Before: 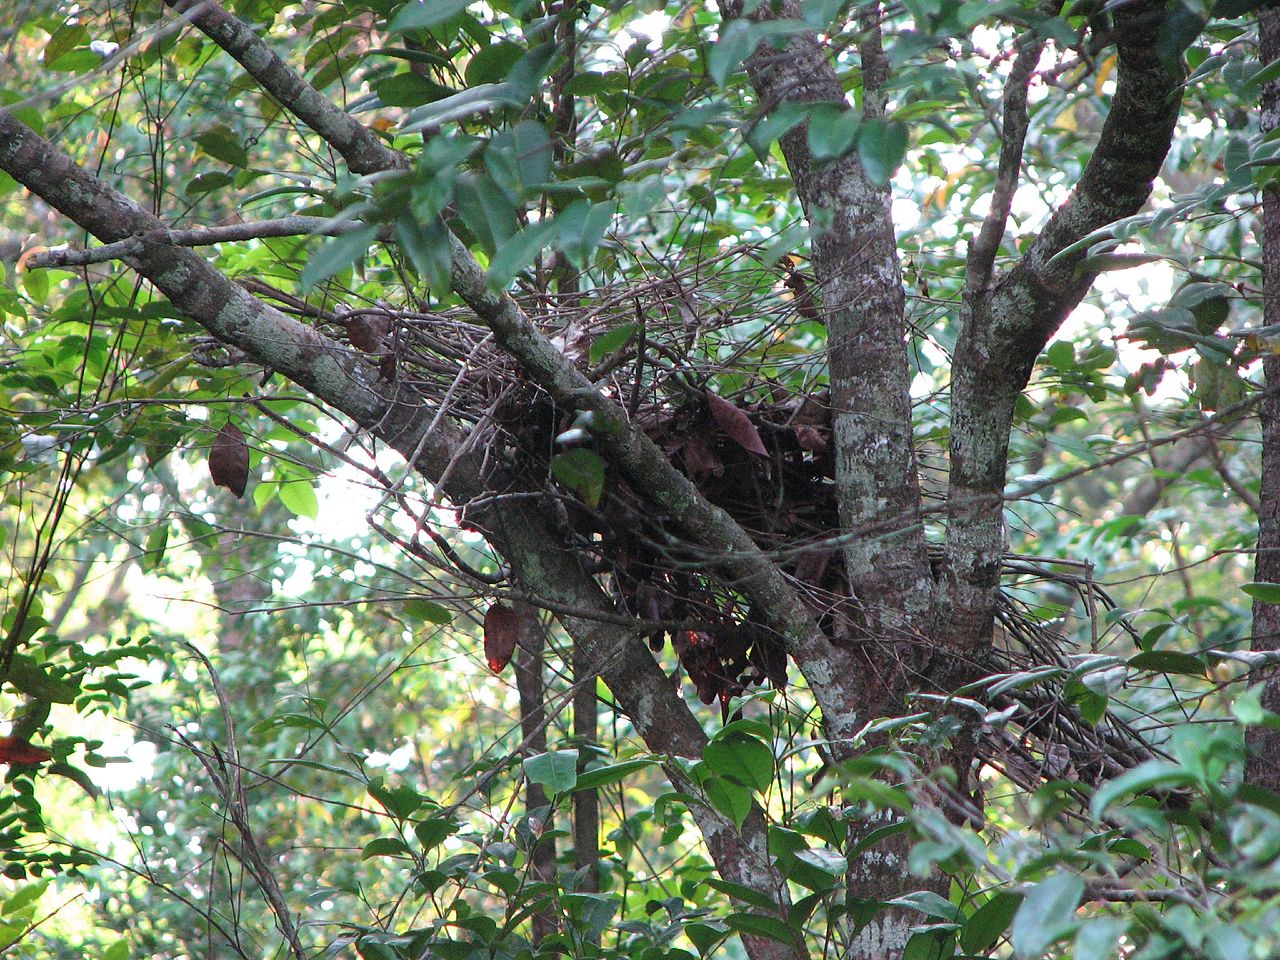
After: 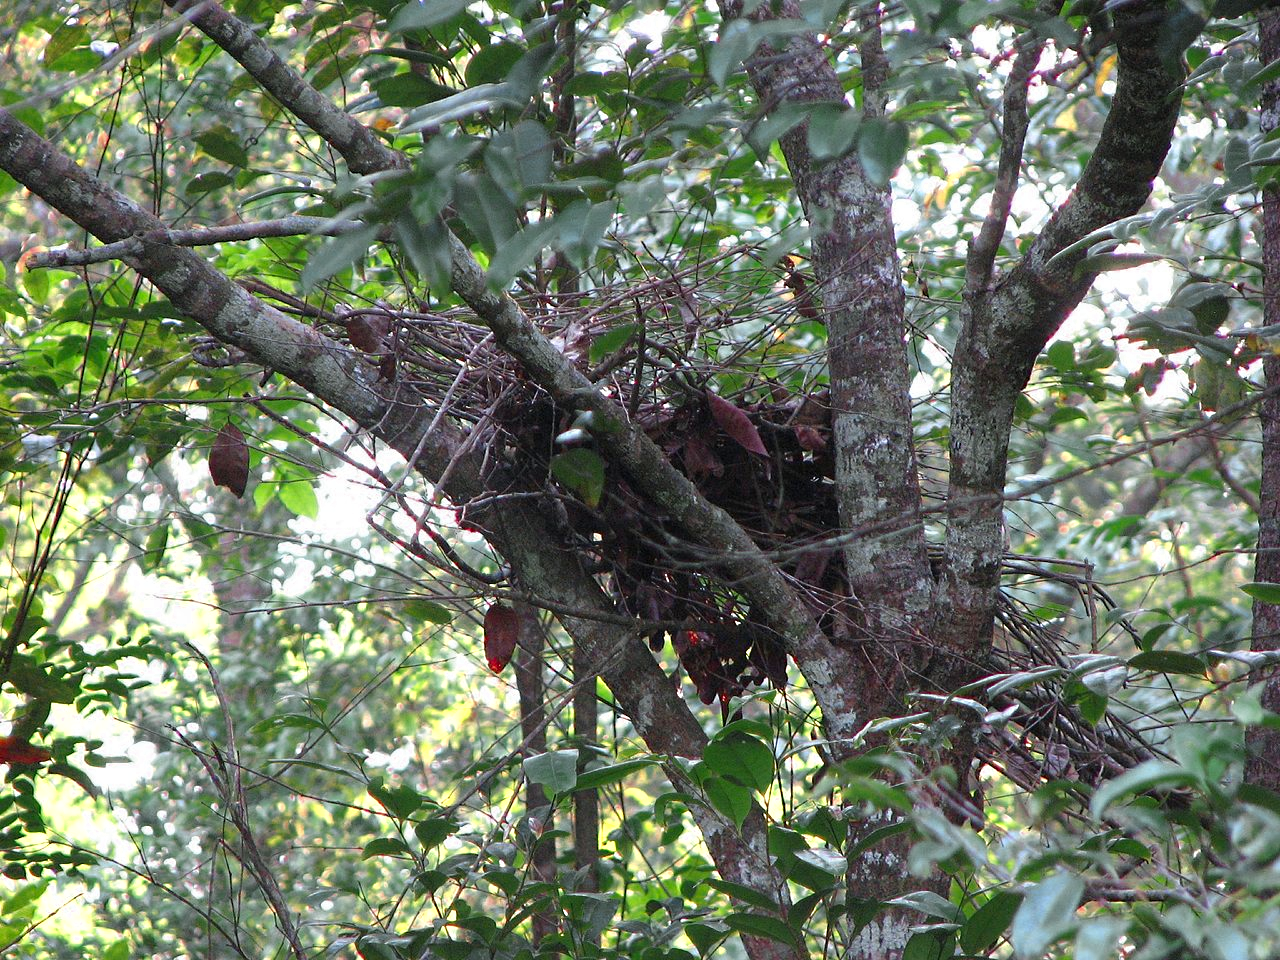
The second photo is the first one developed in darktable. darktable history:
exposure: compensate exposure bias true, compensate highlight preservation false
sharpen: radius 5.314, amount 0.316, threshold 26.373
color zones: curves: ch0 [(0.004, 0.305) (0.261, 0.623) (0.389, 0.399) (0.708, 0.571) (0.947, 0.34)]; ch1 [(0.025, 0.645) (0.229, 0.584) (0.326, 0.551) (0.484, 0.262) (0.757, 0.643)]
